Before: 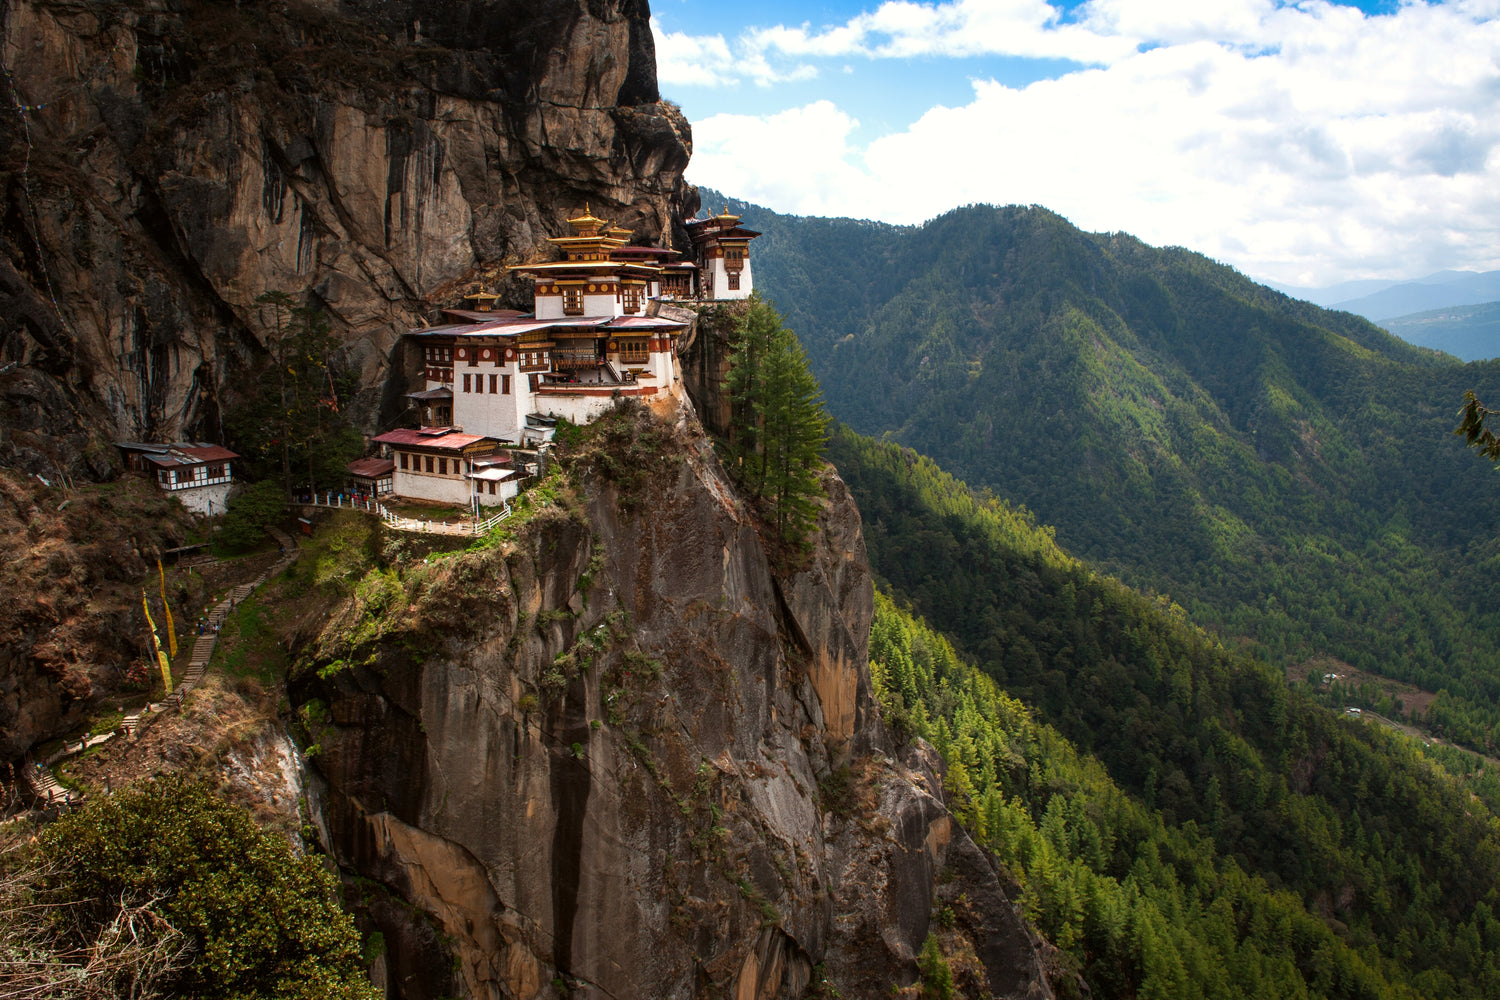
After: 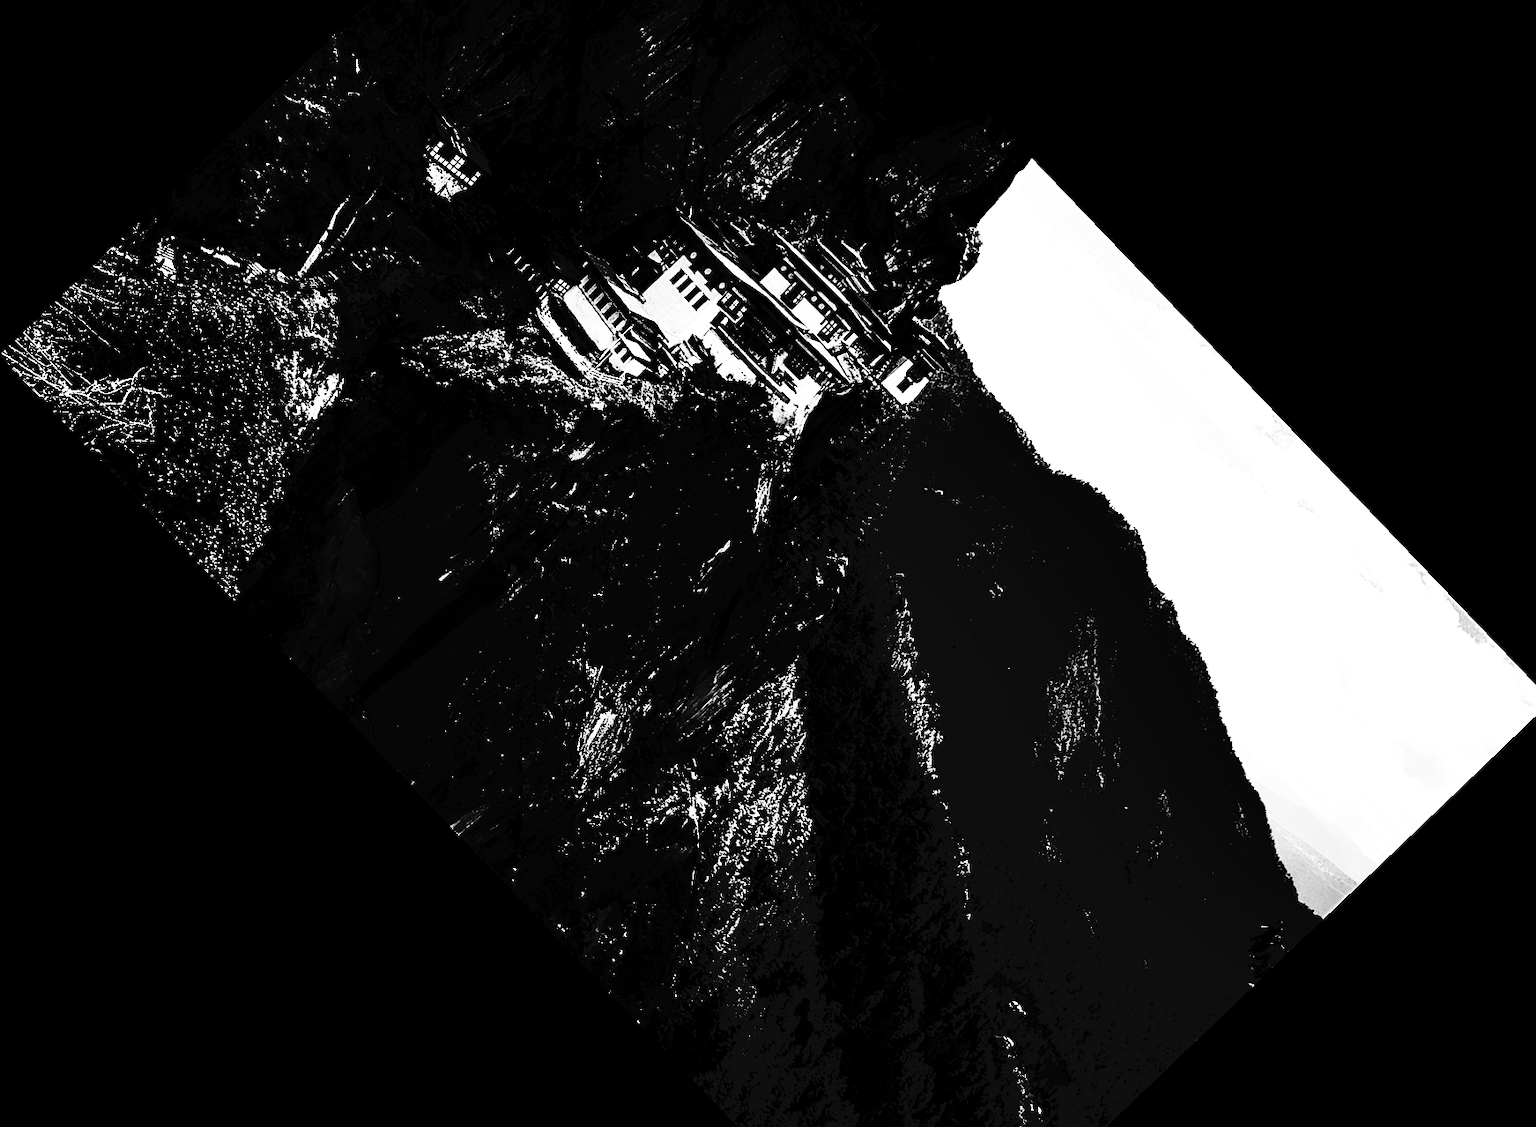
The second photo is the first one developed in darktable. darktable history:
tone curve: curves: ch0 [(0, 0) (0.003, 0.031) (0.011, 0.031) (0.025, 0.03) (0.044, 0.035) (0.069, 0.054) (0.1, 0.081) (0.136, 0.11) (0.177, 0.147) (0.224, 0.209) (0.277, 0.283) (0.335, 0.369) (0.399, 0.44) (0.468, 0.517) (0.543, 0.601) (0.623, 0.684) (0.709, 0.766) (0.801, 0.846) (0.898, 0.927) (1, 1)], preserve colors none
color correction: highlights a* 19.5, highlights b* -11.53, saturation 1.69
crop and rotate: angle -46.26°, top 16.234%, right 0.912%, bottom 11.704%
filmic rgb: black relative exposure -8.2 EV, white relative exposure 2.2 EV, threshold 3 EV, hardness 7.11, latitude 85.74%, contrast 1.696, highlights saturation mix -4%, shadows ↔ highlights balance -2.69%, color science v5 (2021), contrast in shadows safe, contrast in highlights safe, enable highlight reconstruction true
contrast brightness saturation: contrast 0.77, brightness -1, saturation 1
monochrome: a 32, b 64, size 2.3, highlights 1
sharpen: on, module defaults
shadows and highlights: low approximation 0.01, soften with gaussian
